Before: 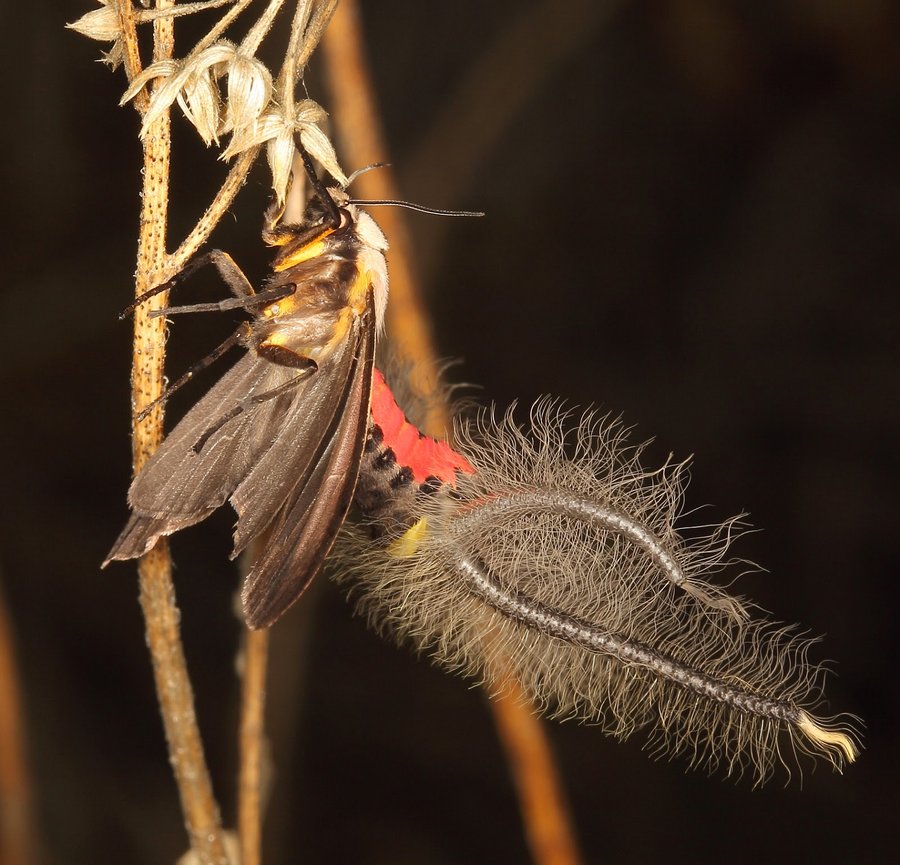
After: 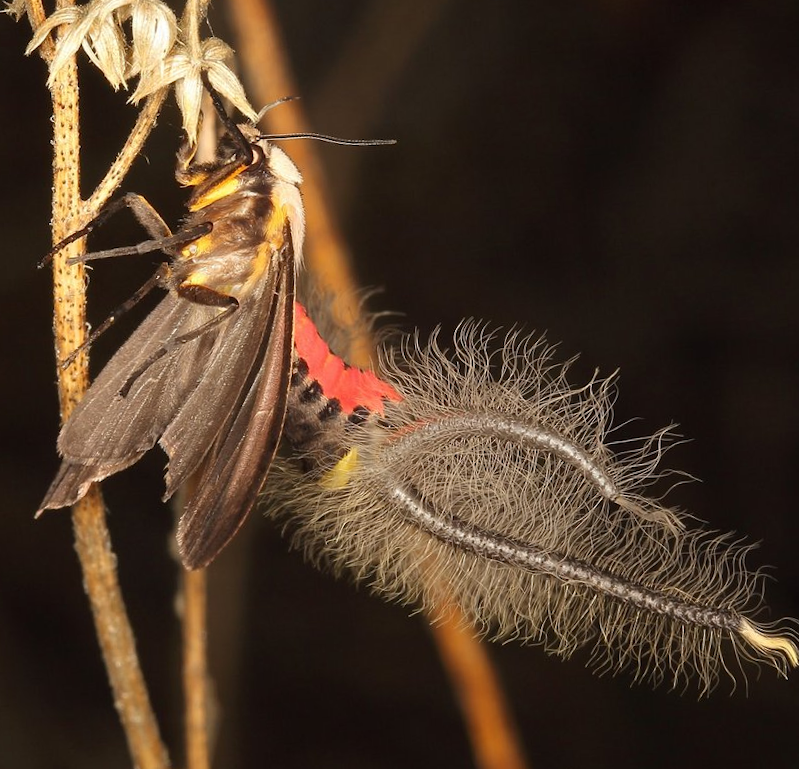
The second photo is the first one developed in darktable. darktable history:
crop and rotate: angle 3.45°, left 5.812%, top 5.671%
